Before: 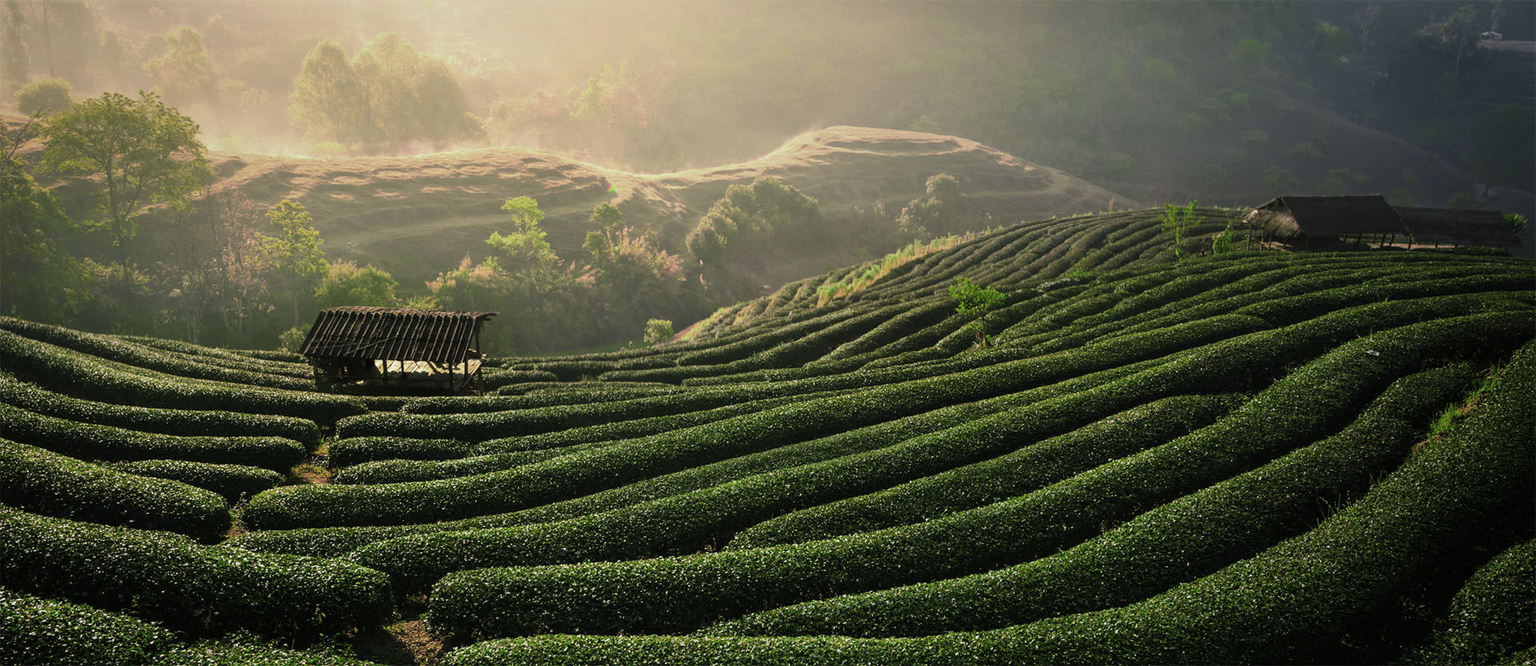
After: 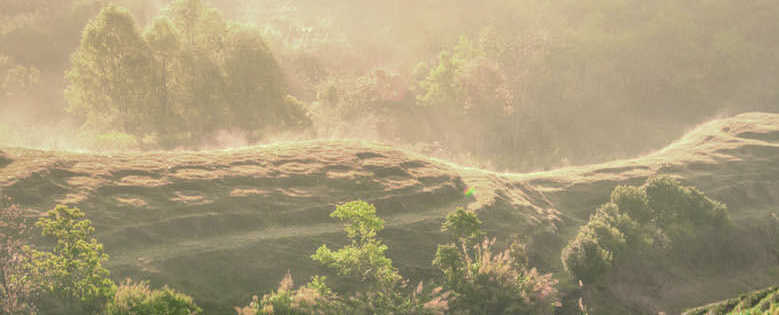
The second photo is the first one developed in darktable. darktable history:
local contrast: highlights 66%, shadows 33%, detail 166%, midtone range 0.2
crop: left 15.452%, top 5.459%, right 43.956%, bottom 56.62%
